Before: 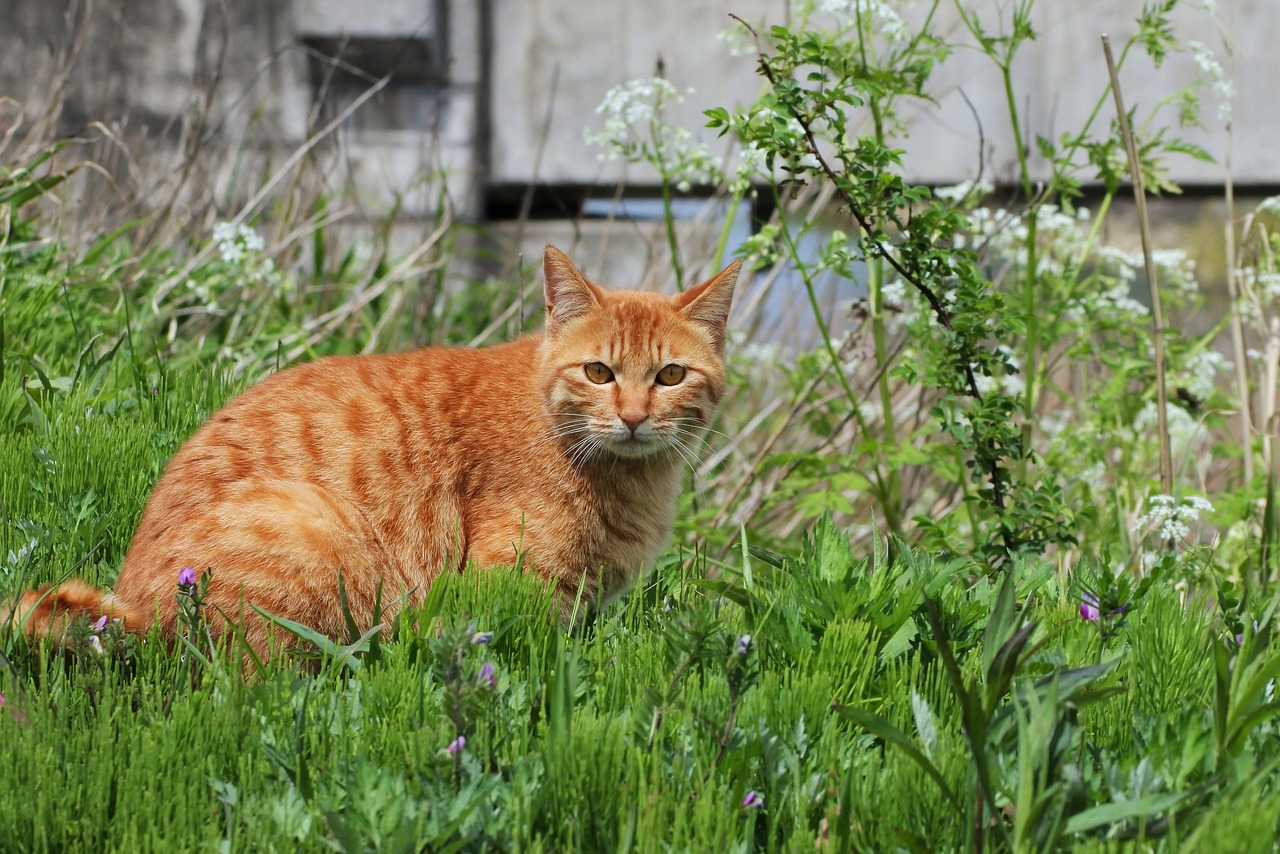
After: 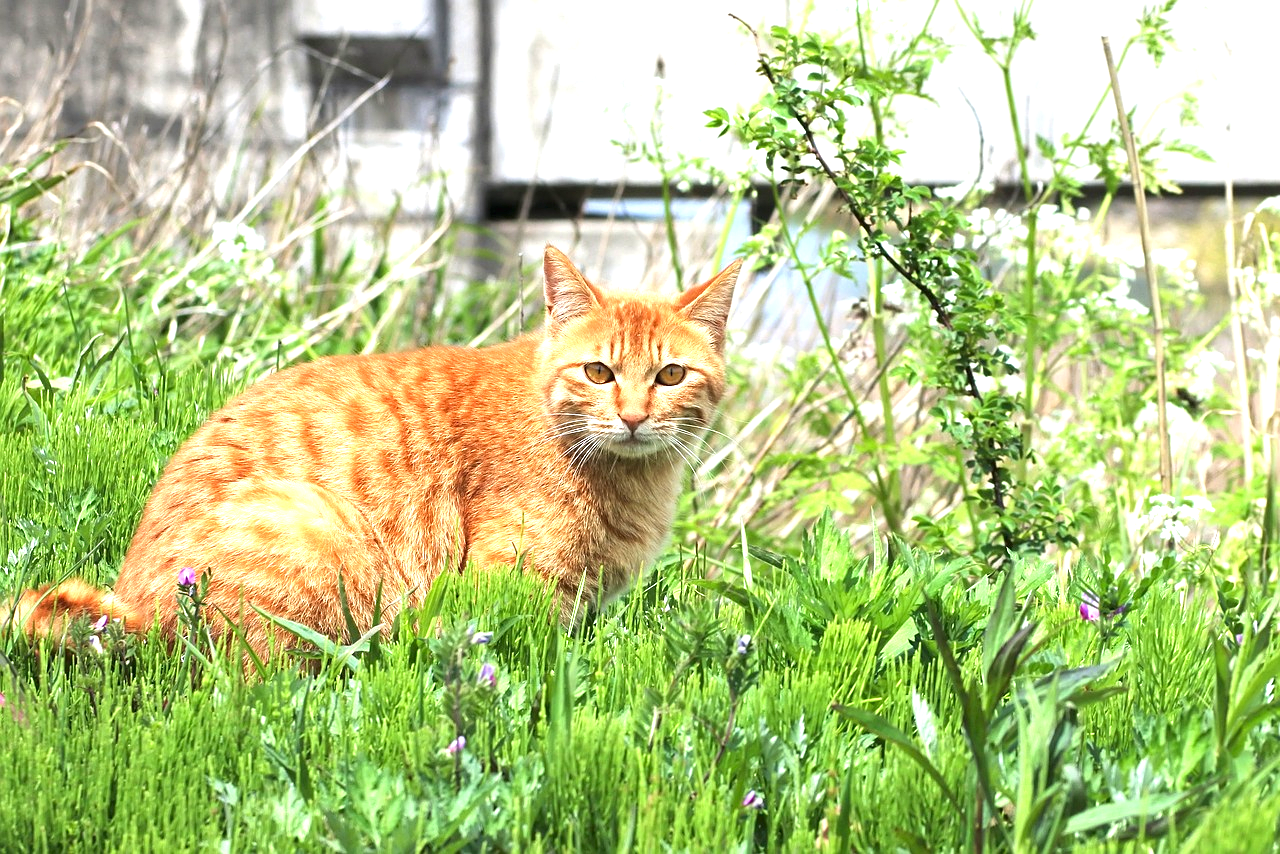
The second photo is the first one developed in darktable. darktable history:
exposure: black level correction 0, exposure 1.457 EV, compensate highlight preservation false
sharpen: amount 0.208
